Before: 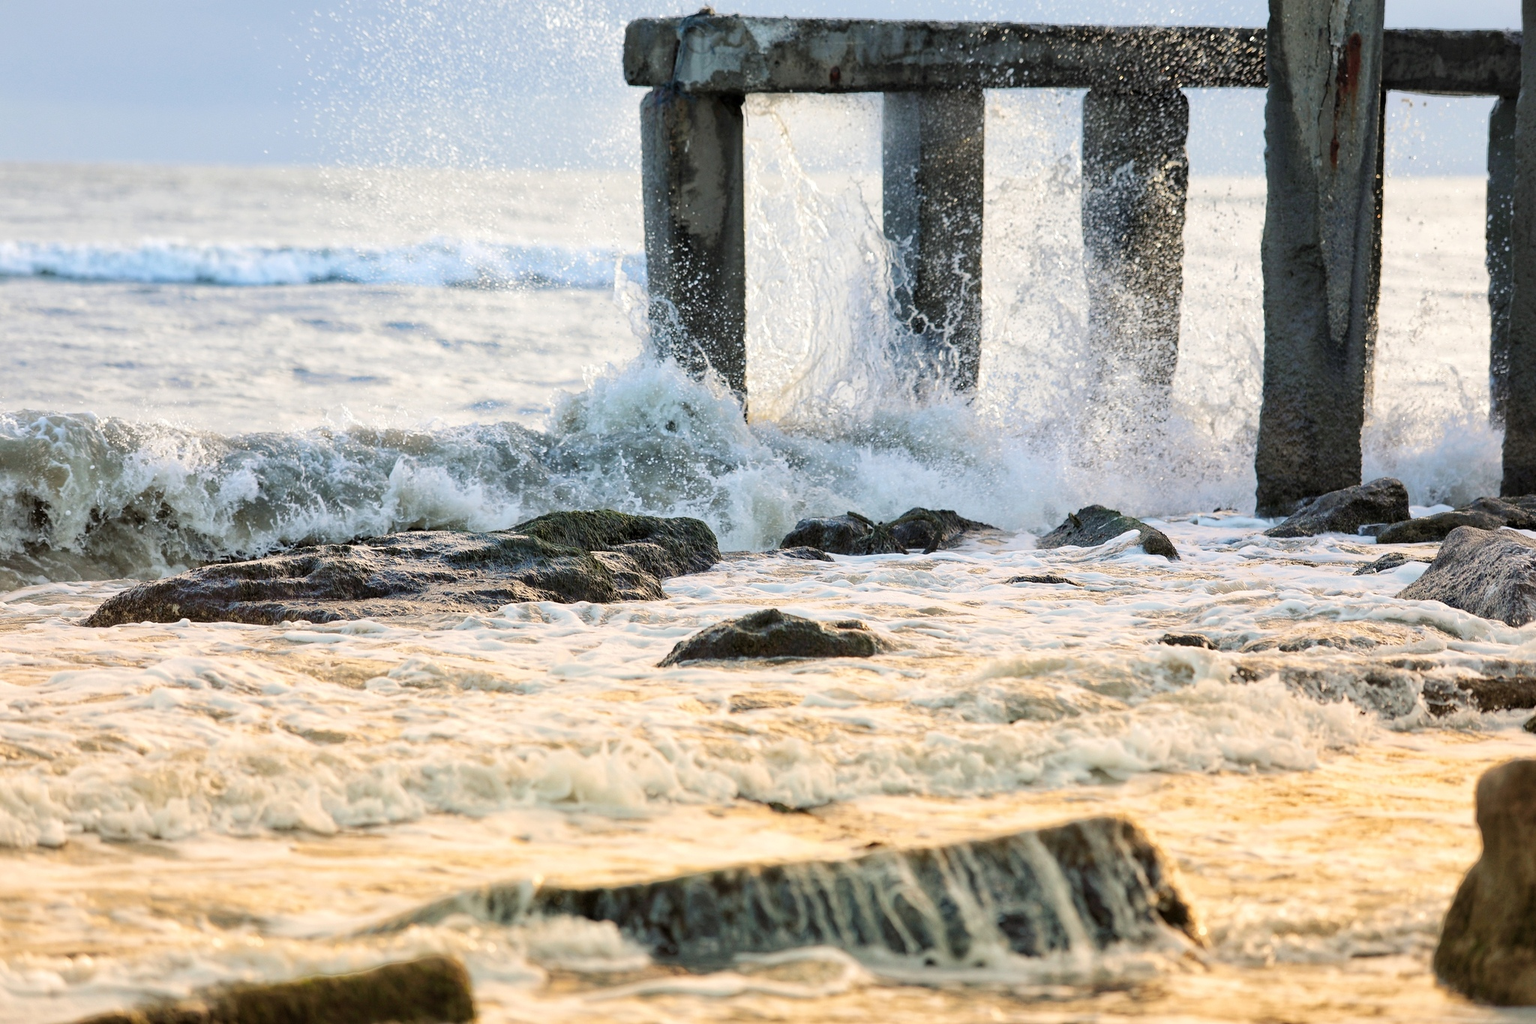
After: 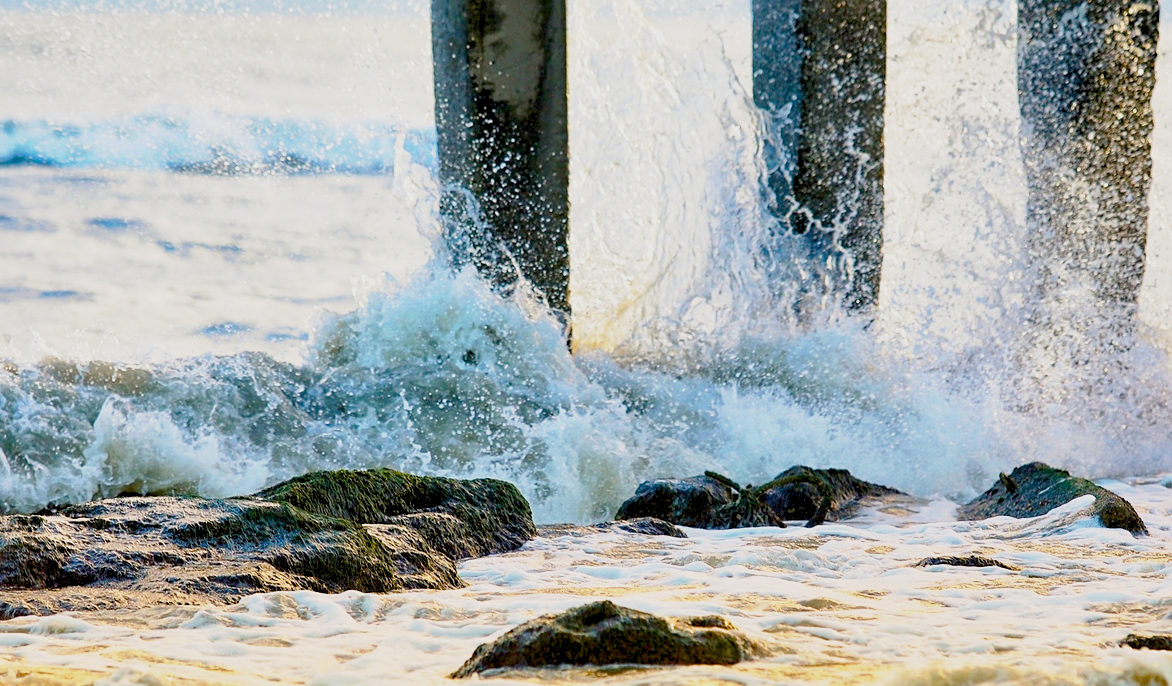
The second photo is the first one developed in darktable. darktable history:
base curve: curves: ch0 [(0, 0) (0.088, 0.125) (0.176, 0.251) (0.354, 0.501) (0.613, 0.749) (1, 0.877)], preserve colors none
tone curve: curves: ch0 [(0, 0) (0.568, 0.517) (0.8, 0.717) (1, 1)], preserve colors none
sharpen: amount 0.206
color balance rgb: global offset › luminance -1.432%, perceptual saturation grading › global saturation 20%, perceptual saturation grading › highlights -13.948%, perceptual saturation grading › shadows 49.644%, global vibrance 50.137%
shadows and highlights: shadows 36.17, highlights -27.57, soften with gaussian
crop: left 20.798%, top 15.489%, right 21.952%, bottom 34.187%
